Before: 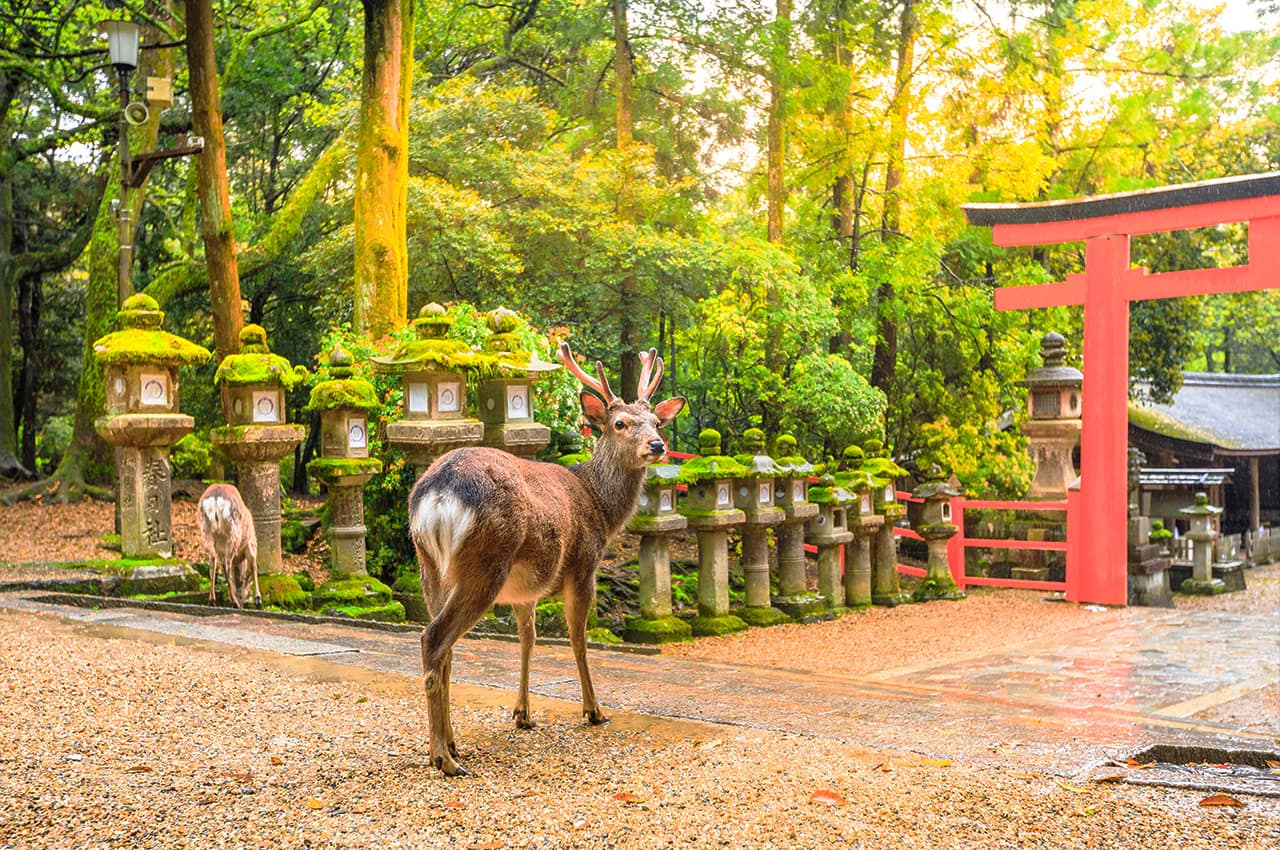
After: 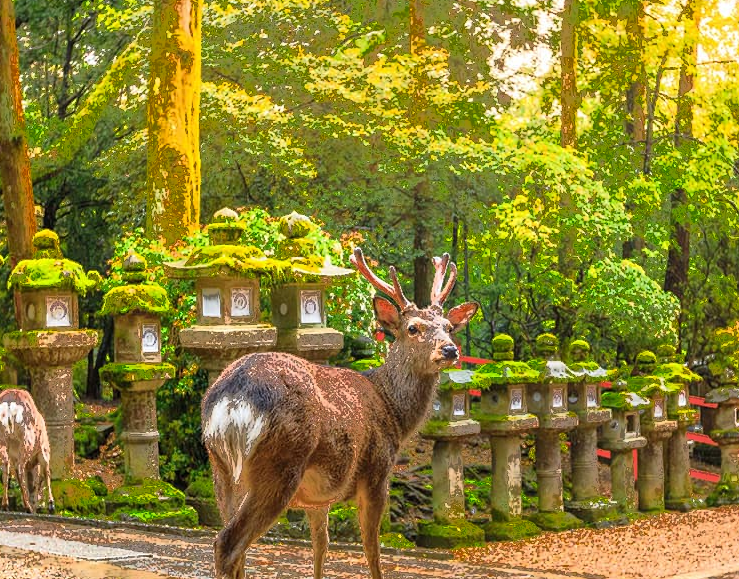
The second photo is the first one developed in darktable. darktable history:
fill light: exposure -0.73 EV, center 0.69, width 2.2
crop: left 16.202%, top 11.208%, right 26.045%, bottom 20.557%
